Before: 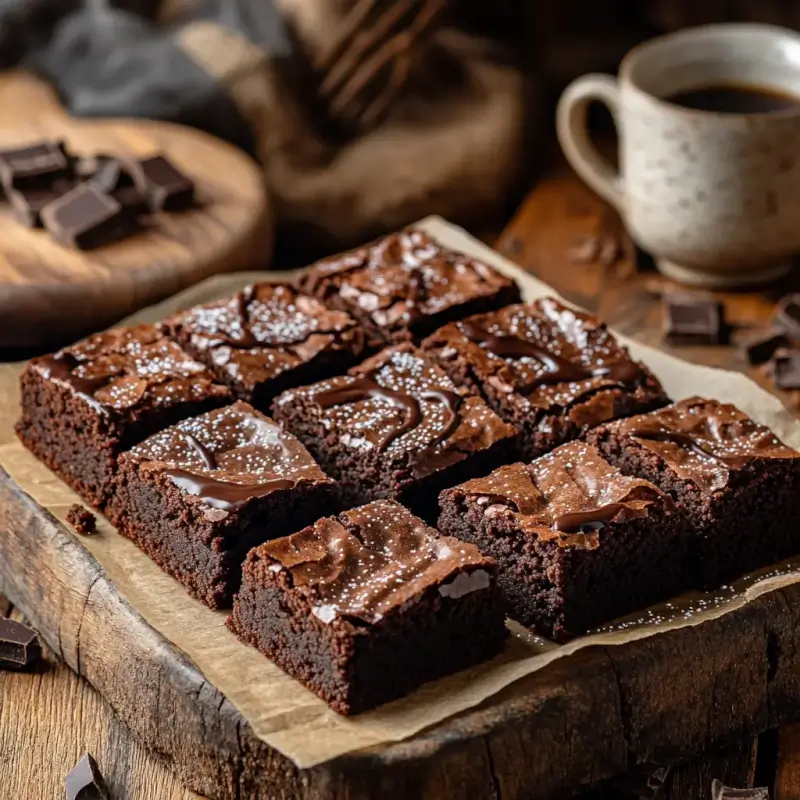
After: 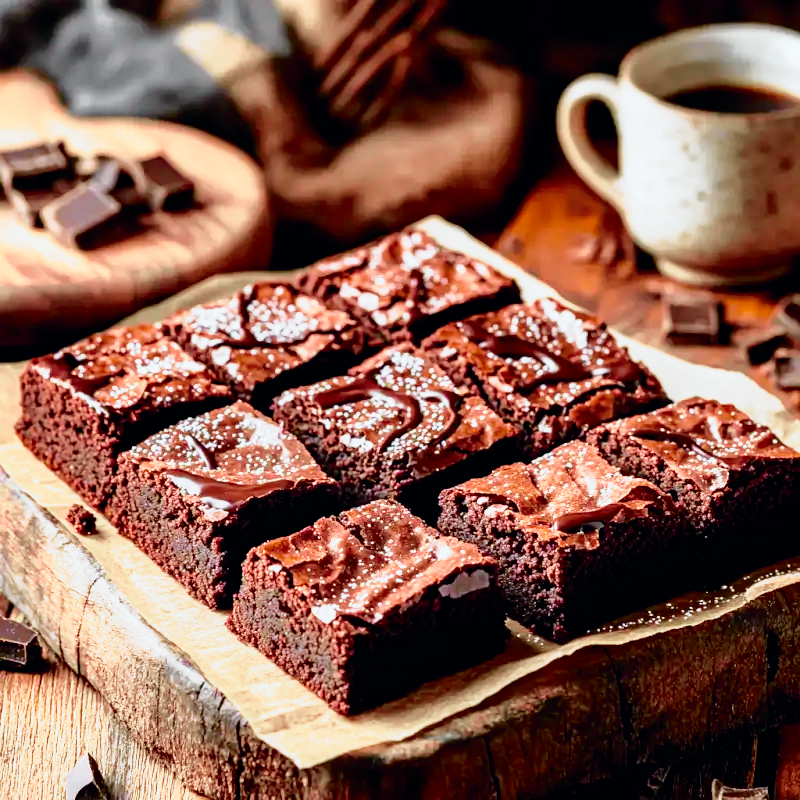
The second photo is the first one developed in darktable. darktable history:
color balance: output saturation 110%
tone curve: curves: ch0 [(0, 0) (0.105, 0.068) (0.195, 0.162) (0.283, 0.283) (0.384, 0.404) (0.485, 0.531) (0.638, 0.681) (0.795, 0.879) (1, 0.977)]; ch1 [(0, 0) (0.161, 0.092) (0.35, 0.33) (0.379, 0.401) (0.456, 0.469) (0.504, 0.498) (0.53, 0.532) (0.58, 0.619) (0.635, 0.671) (1, 1)]; ch2 [(0, 0) (0.371, 0.362) (0.437, 0.437) (0.483, 0.484) (0.53, 0.515) (0.56, 0.58) (0.622, 0.606) (1, 1)], color space Lab, independent channels, preserve colors none
filmic rgb: middle gray luminance 9.23%, black relative exposure -10.55 EV, white relative exposure 3.45 EV, threshold 6 EV, target black luminance 0%, hardness 5.98, latitude 59.69%, contrast 1.087, highlights saturation mix 5%, shadows ↔ highlights balance 29.23%, add noise in highlights 0, preserve chrominance no, color science v3 (2019), use custom middle-gray values true, iterations of high-quality reconstruction 0, contrast in highlights soft, enable highlight reconstruction true
